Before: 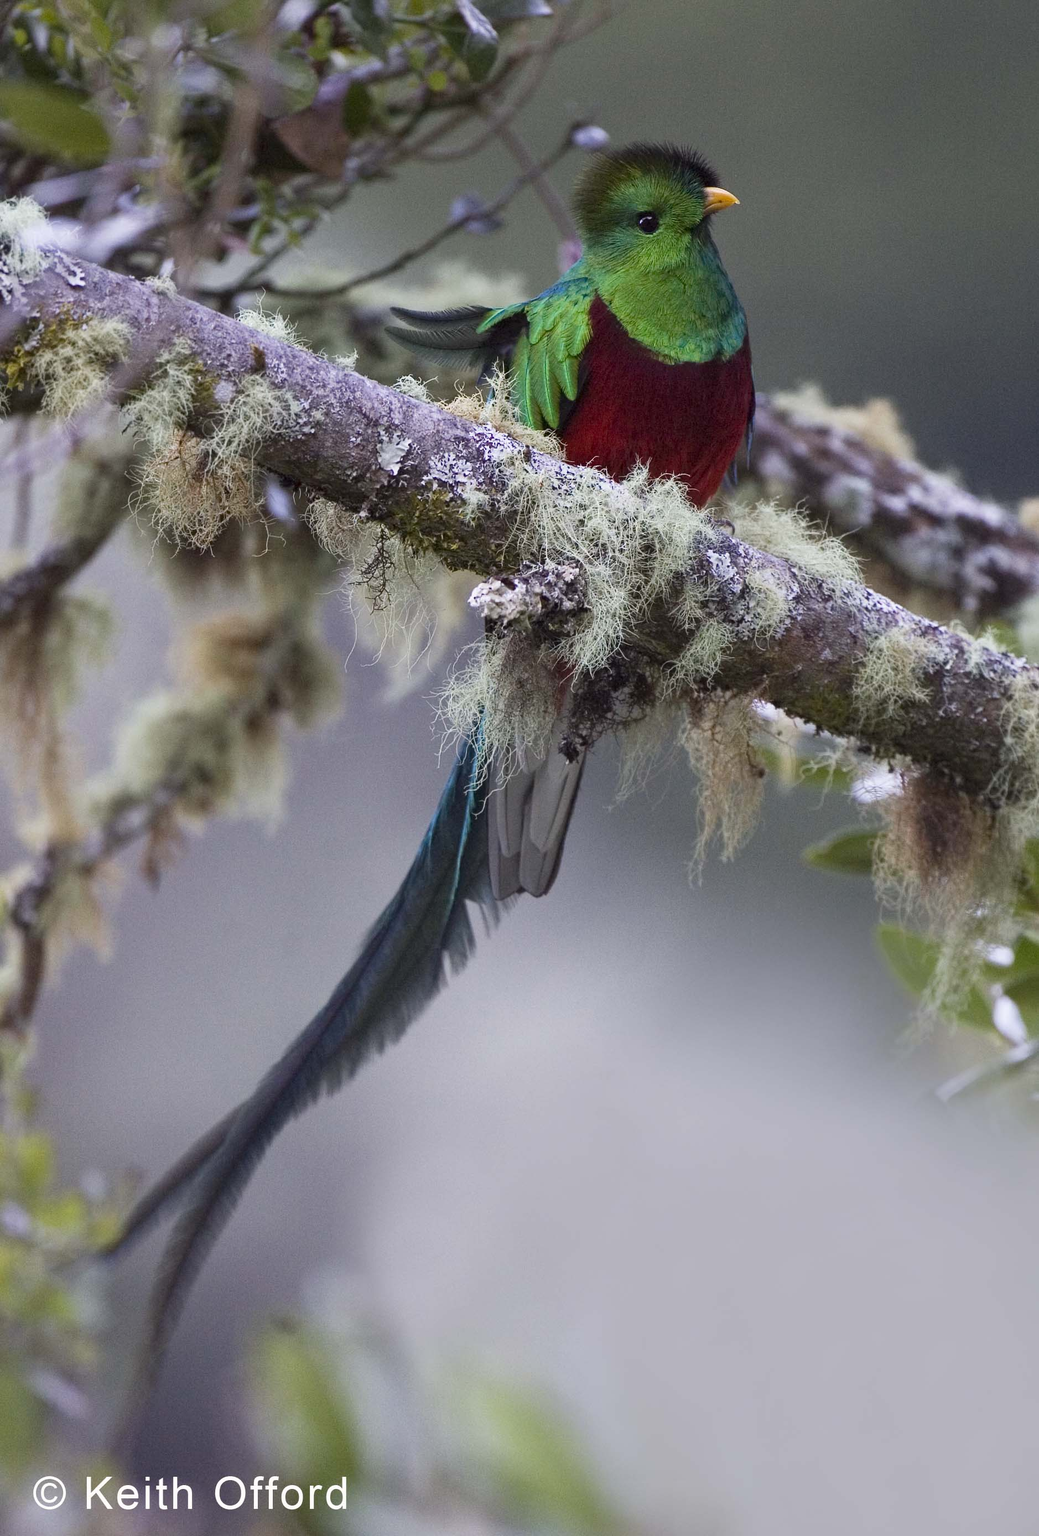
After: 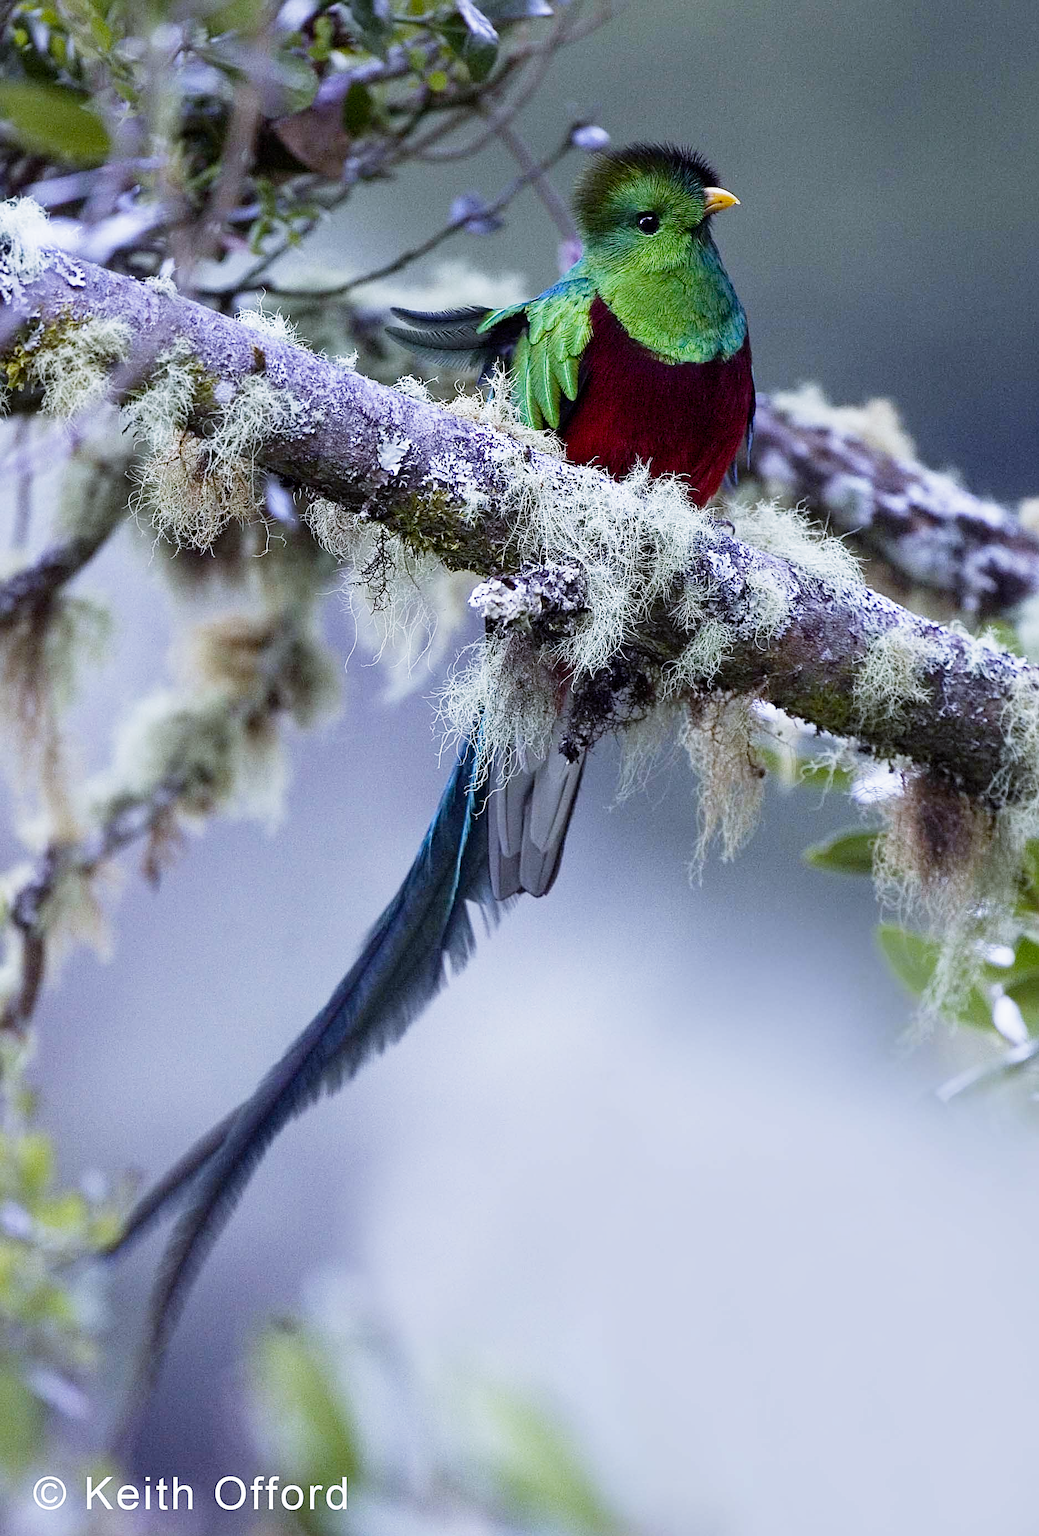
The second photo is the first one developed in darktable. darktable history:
white balance: red 0.926, green 1.003, blue 1.133
filmic rgb: middle gray luminance 12.74%, black relative exposure -10.13 EV, white relative exposure 3.47 EV, threshold 6 EV, target black luminance 0%, hardness 5.74, latitude 44.69%, contrast 1.221, highlights saturation mix 5%, shadows ↔ highlights balance 26.78%, add noise in highlights 0, preserve chrominance no, color science v3 (2019), use custom middle-gray values true, iterations of high-quality reconstruction 0, contrast in highlights soft, enable highlight reconstruction true
sharpen: on, module defaults
